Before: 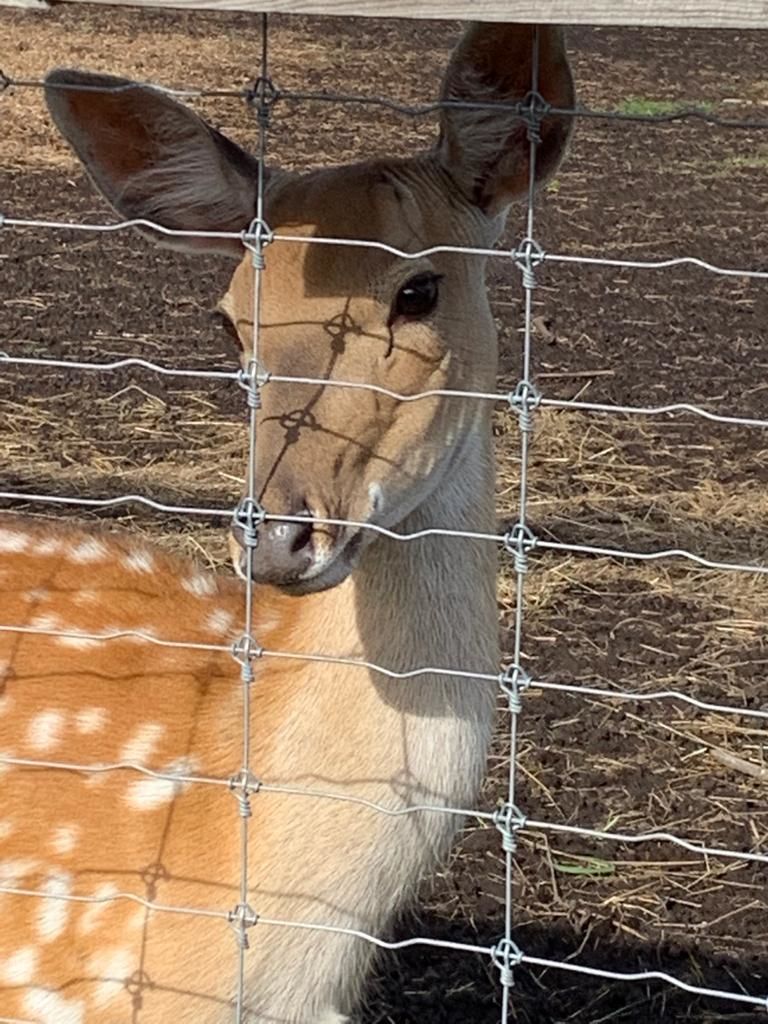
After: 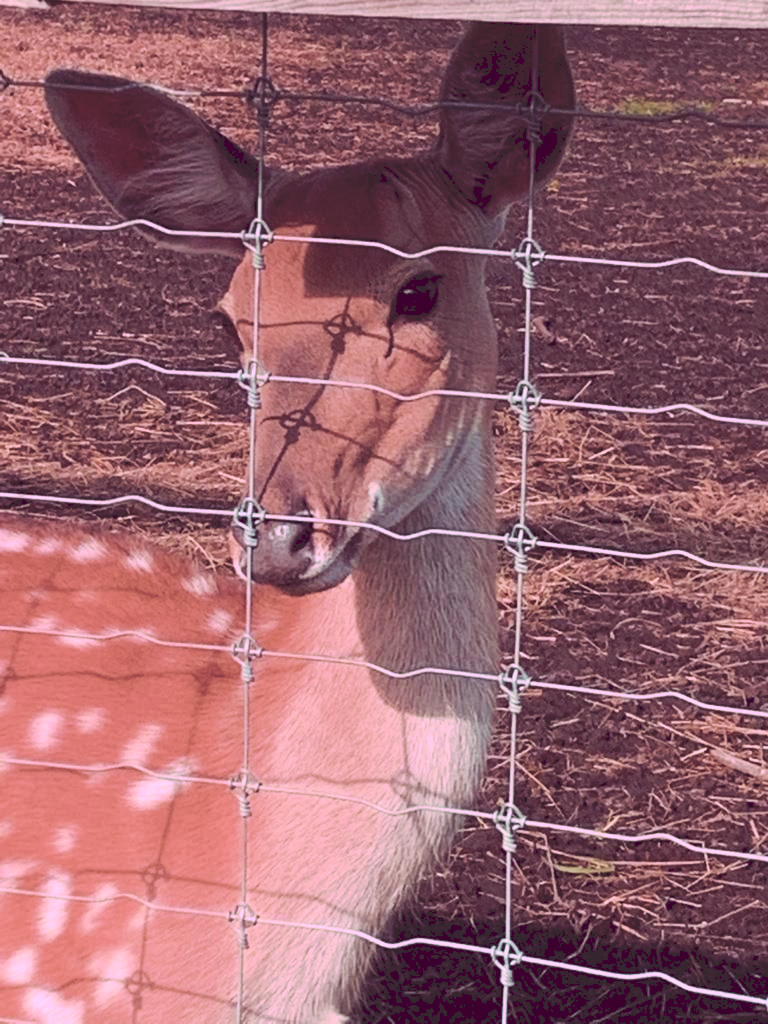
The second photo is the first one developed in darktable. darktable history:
tone curve: curves: ch0 [(0, 0) (0.003, 0.156) (0.011, 0.156) (0.025, 0.157) (0.044, 0.164) (0.069, 0.172) (0.1, 0.181) (0.136, 0.191) (0.177, 0.214) (0.224, 0.245) (0.277, 0.285) (0.335, 0.333) (0.399, 0.387) (0.468, 0.471) (0.543, 0.556) (0.623, 0.648) (0.709, 0.734) (0.801, 0.809) (0.898, 0.891) (1, 1)], preserve colors none
color look up table: target L [78.27, 96.46, 79.47, 81.44, 79.57, 86.32, 80.5, 76.46, 68.8, 54.39, 60.32, 55.99, 31.93, 4.594, 202.08, 70.27, 75, 81.36, 67.96, 67.54, 64.32, 59.91, 55.96, 60.66, 52.02, 45.94, 33.17, 30.15, 76.87, 62.56, 52.28, 79.66, 57.17, 50.13, 45.9, 54.23, 39.5, 30.98, 47.41, 25.35, 10.91, 94.8, 80.16, 79.79, 80.2, 72.42, 65.77, 50.96, 38.51], target a [29.79, 1.078, -58.3, 13.4, -53.04, 9.207, -18.87, 10.26, -17.65, 19.78, -35.75, 9.512, -0.159, 30.99, 0, 40.55, 42.14, 54.05, 47.78, 53.39, 73.97, 32.58, 34.91, 54.11, 49.73, 37.61, 30.39, 41.55, 9.078, 25.38, 43.45, -33.26, 19.19, 57.11, 33.91, -5.192, 23.06, 16.39, 20.47, 36.77, 31.46, 21.41, -53.34, -28.39, -45.26, -8.697, -39.79, -13.44, -17.56], target b [24.52, 68.28, 40.32, 55.01, 50.72, 17.04, 28.85, 37.22, 46.28, 30.78, 28.58, 6.533, 24.13, -4.714, -0.001, 33.8, 2.997, -33.48, 26.6, 3.898, -45.6, 2.827, 24.83, 10.18, -0.849, 12.1, 18.61, -0.979, -40.54, -59.39, -73.25, -36.21, -66.92, -48.94, -59.65, -36.89, -30.99, -7.192, -58.01, -43.56, -26.66, -11.75, 28.7, 10.44, -6.985, -7.935, 16.92, -14.5, 0.9], num patches 49
